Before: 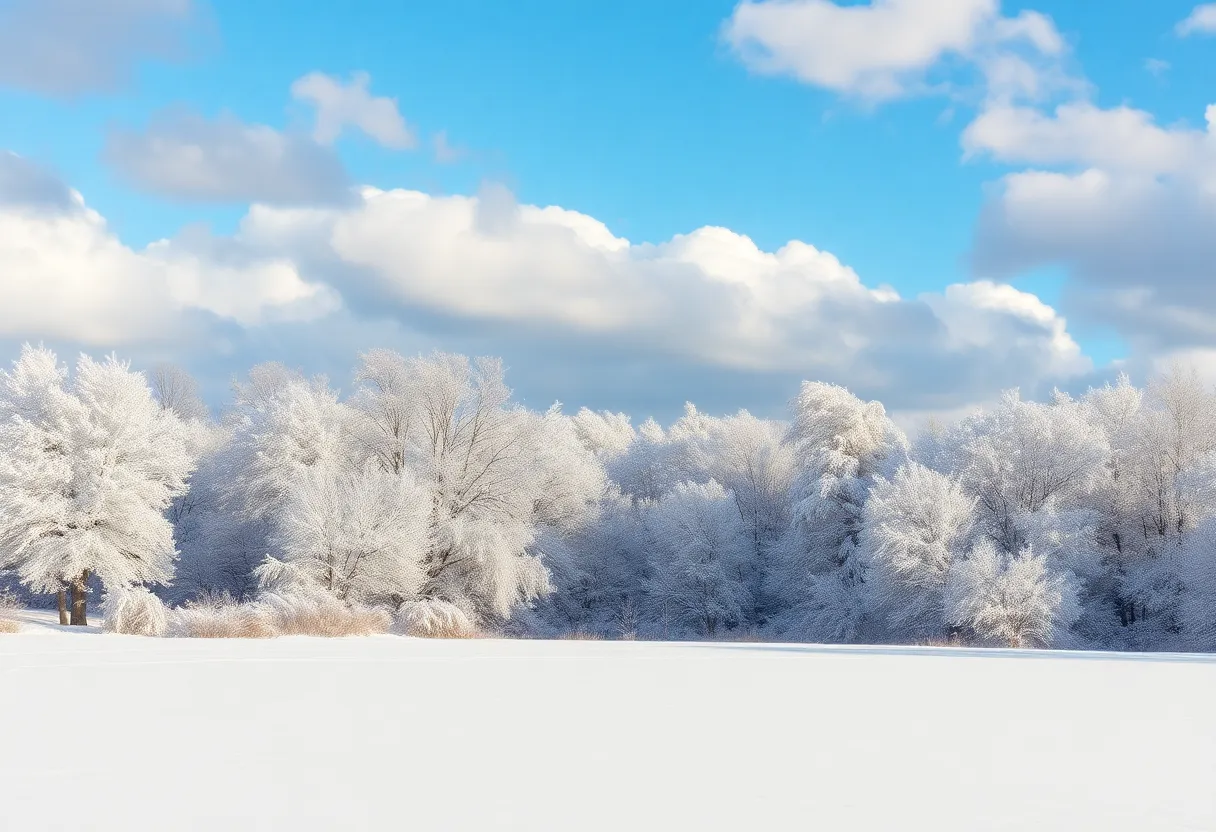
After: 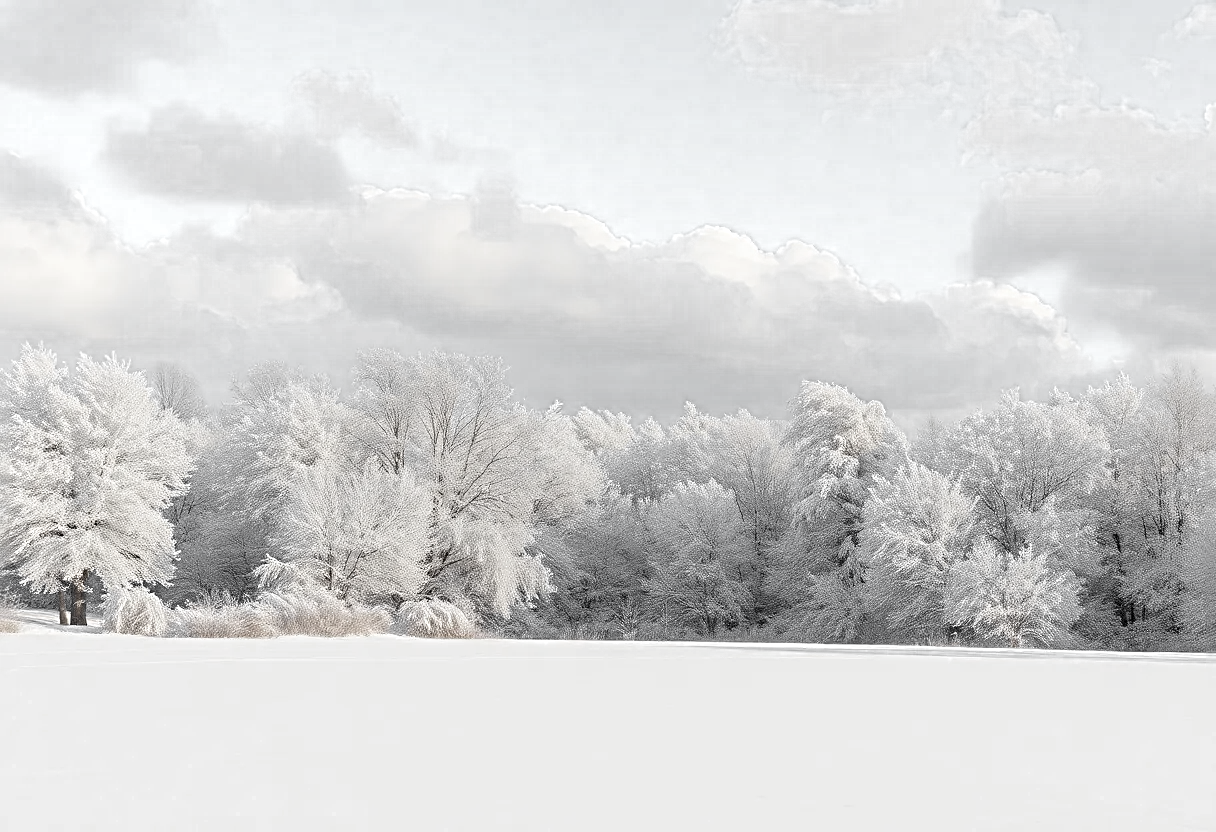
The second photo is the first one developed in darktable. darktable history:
sharpen: radius 4
color zones: curves: ch0 [(0, 0.613) (0.01, 0.613) (0.245, 0.448) (0.498, 0.529) (0.642, 0.665) (0.879, 0.777) (0.99, 0.613)]; ch1 [(0, 0.035) (0.121, 0.189) (0.259, 0.197) (0.415, 0.061) (0.589, 0.022) (0.732, 0.022) (0.857, 0.026) (0.991, 0.053)]
